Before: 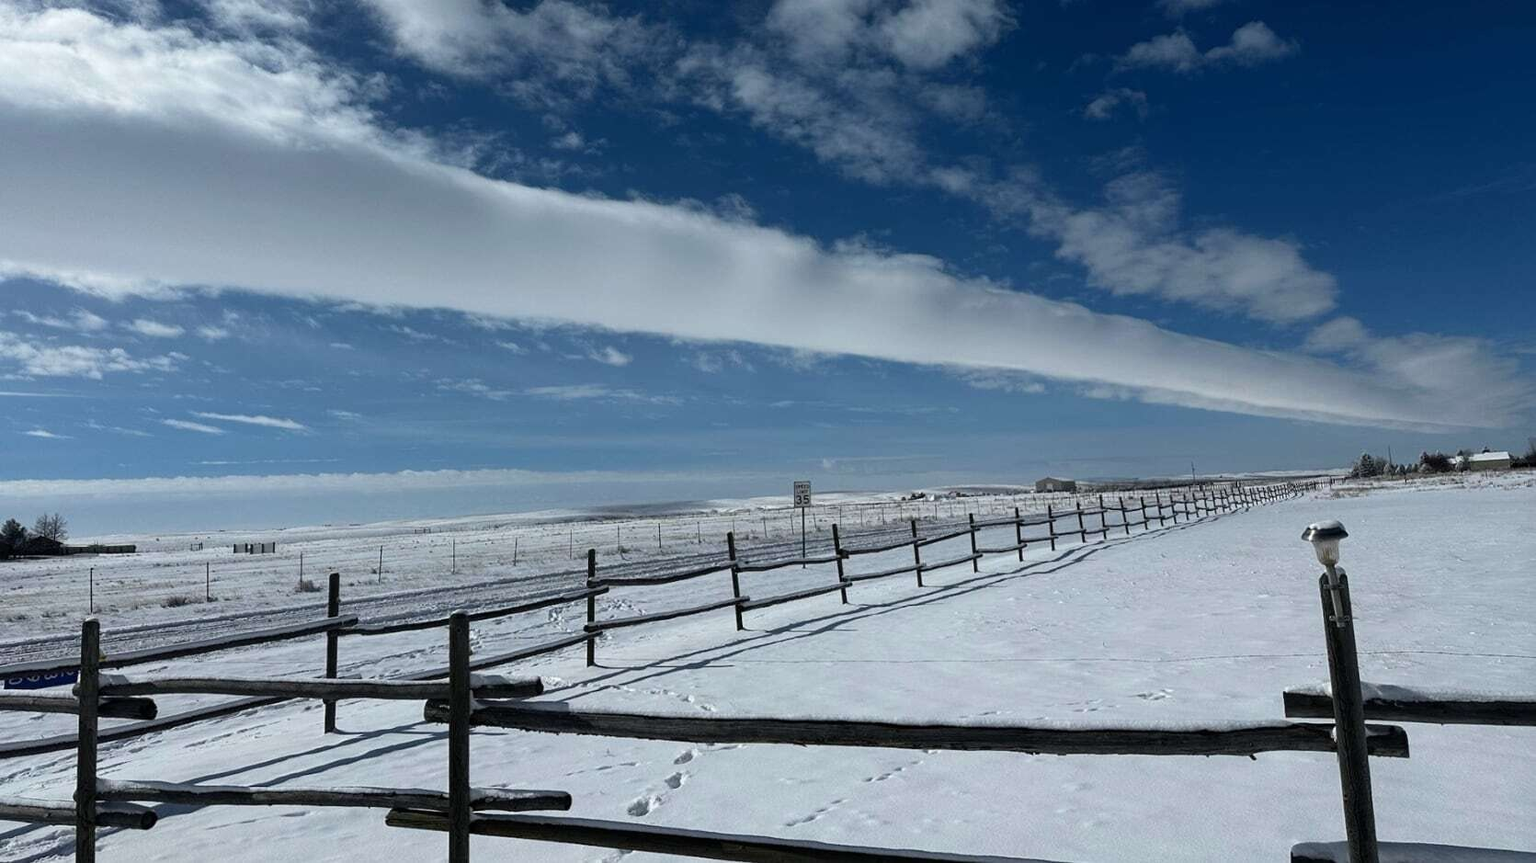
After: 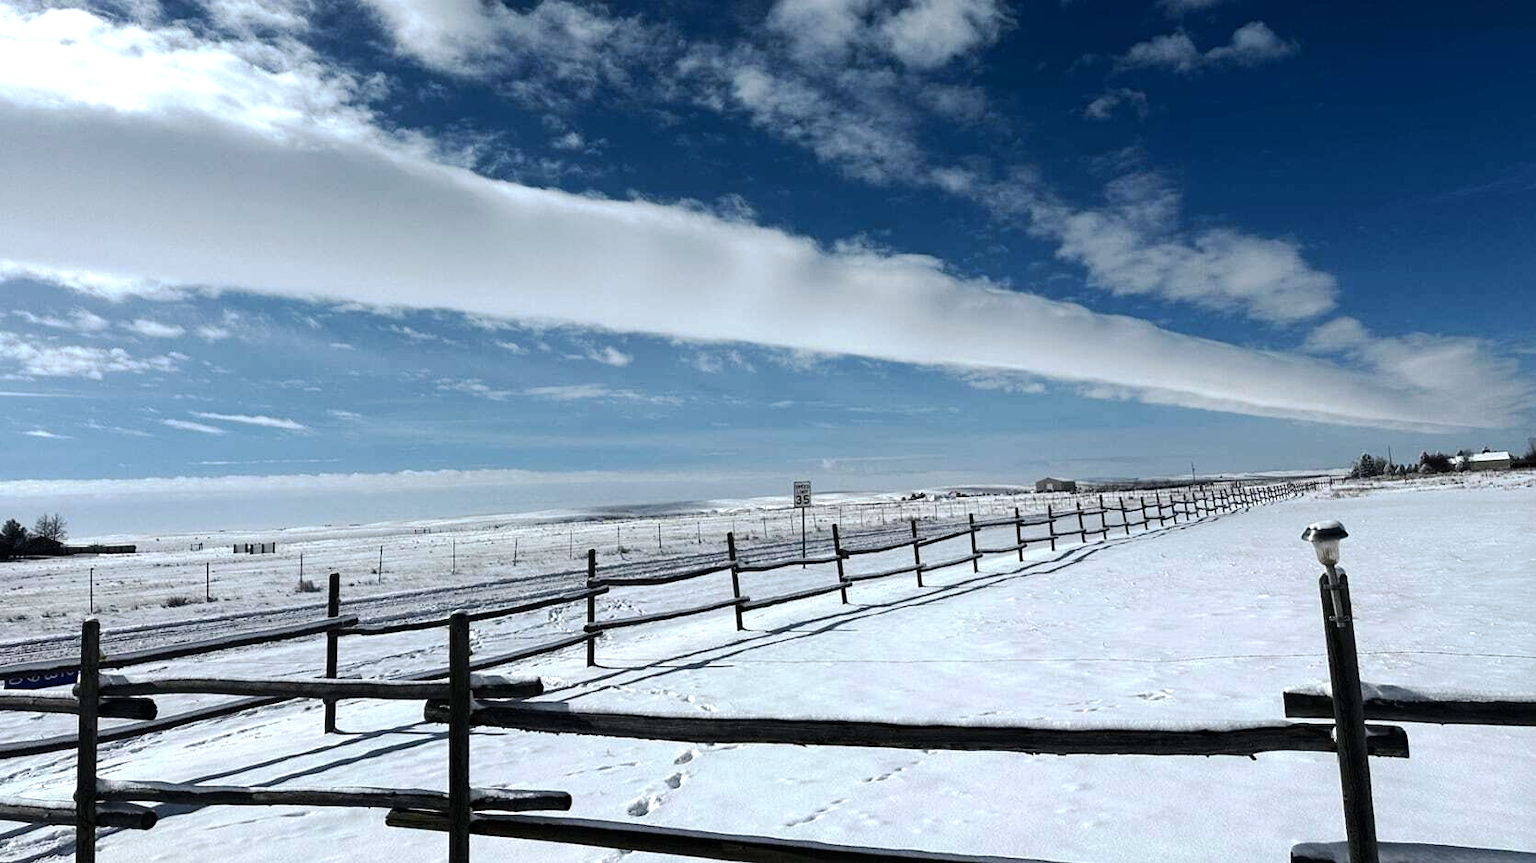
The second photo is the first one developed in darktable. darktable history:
base curve: curves: ch0 [(0, 0) (0.262, 0.32) (0.722, 0.705) (1, 1)], preserve colors none
tone equalizer: -8 EV -0.716 EV, -7 EV -0.688 EV, -6 EV -0.634 EV, -5 EV -0.407 EV, -3 EV 0.366 EV, -2 EV 0.6 EV, -1 EV 0.696 EV, +0 EV 0.769 EV, edges refinement/feathering 500, mask exposure compensation -1.57 EV, preserve details no
